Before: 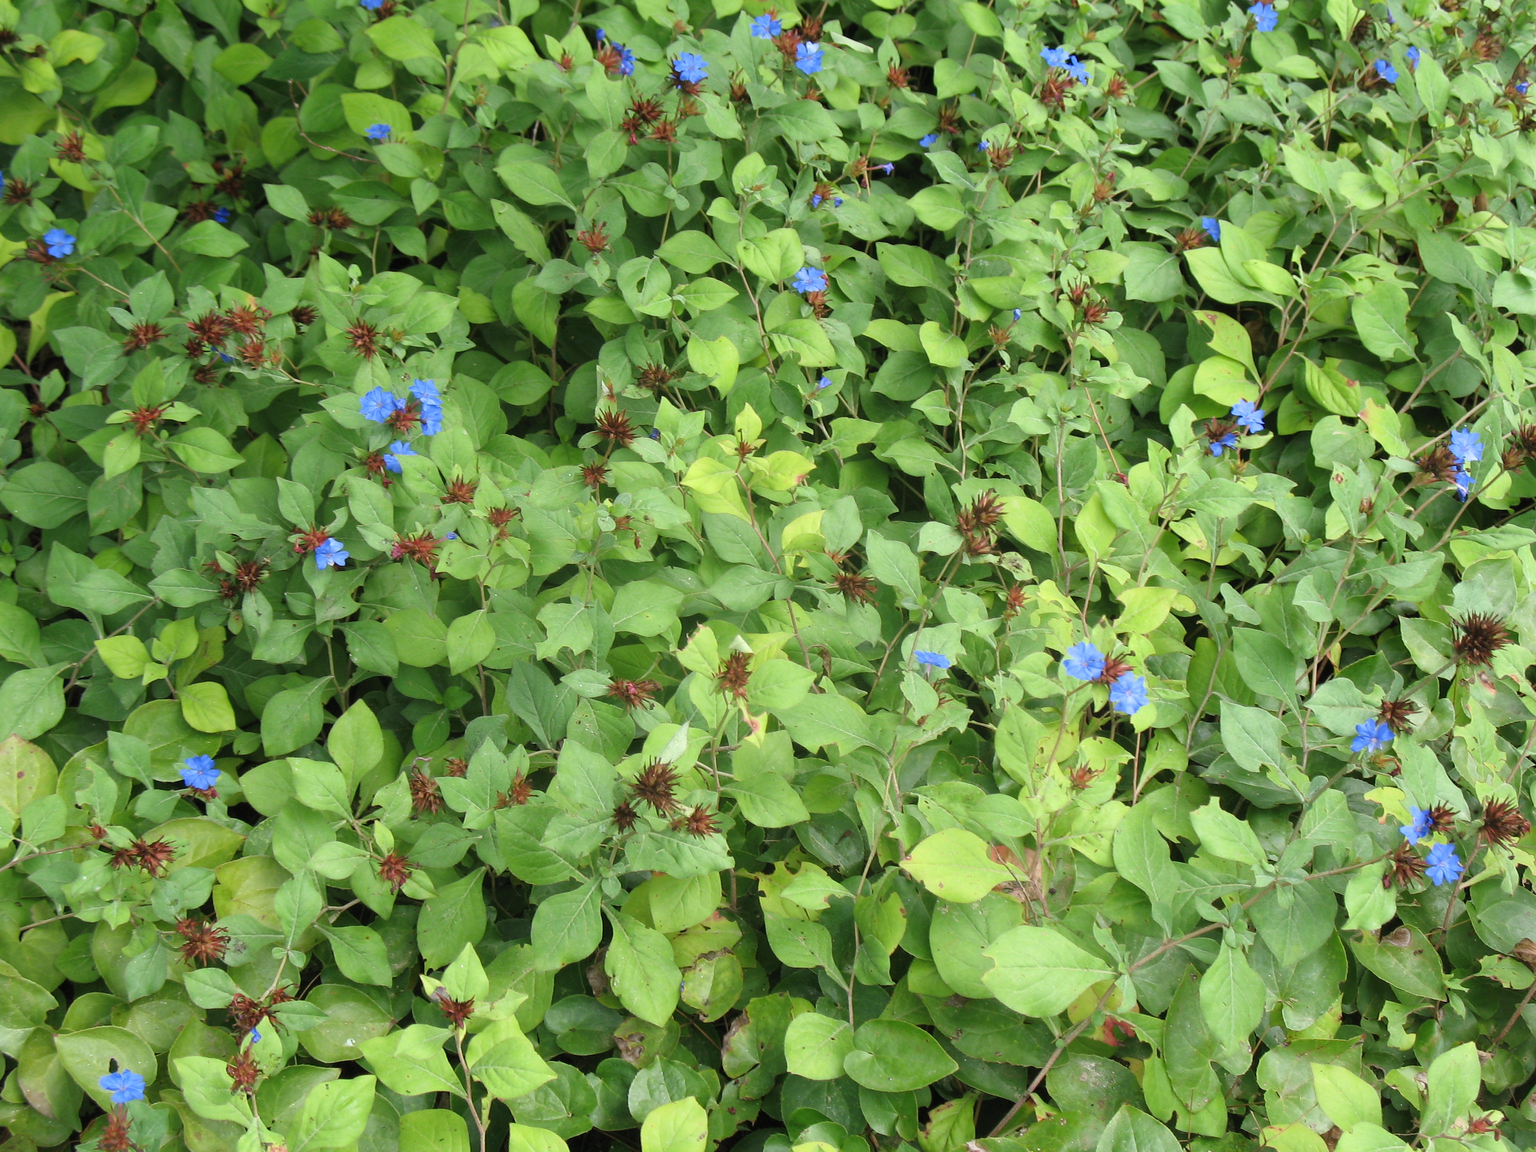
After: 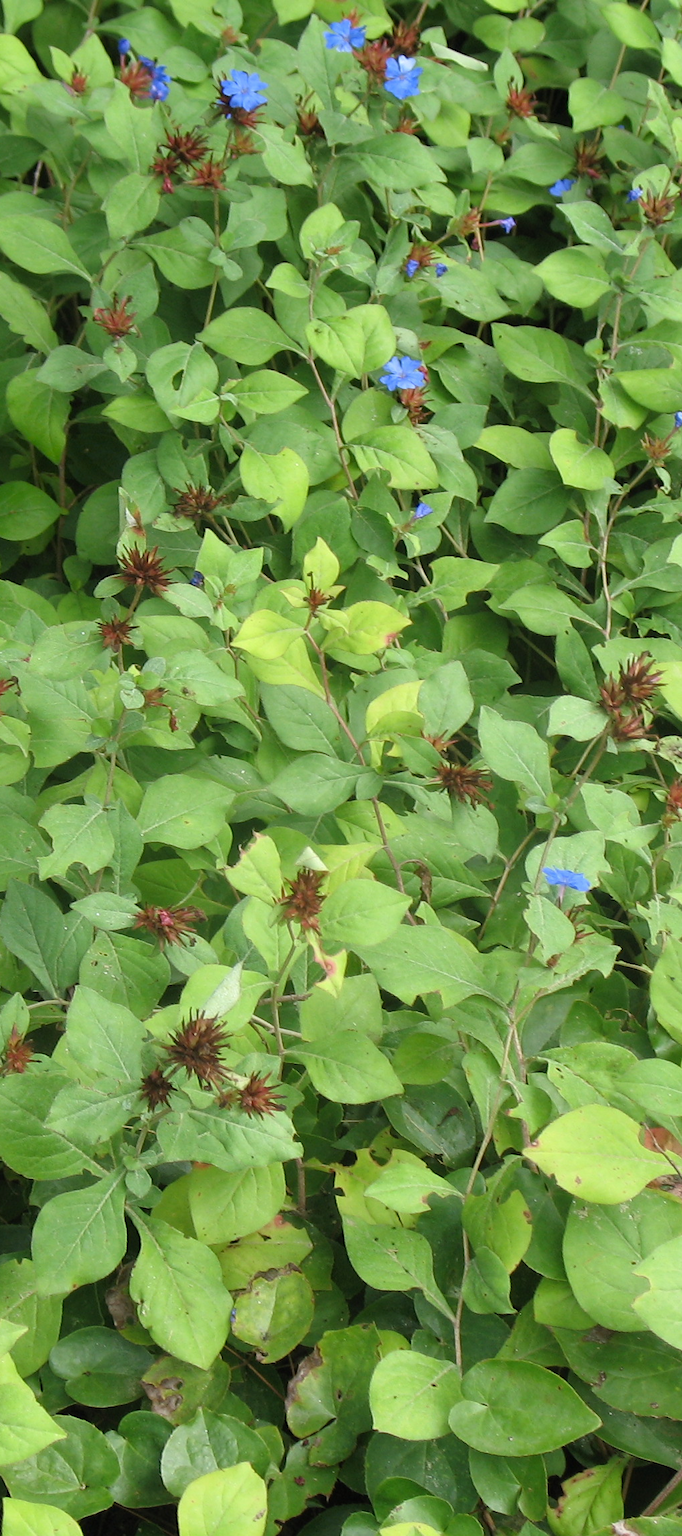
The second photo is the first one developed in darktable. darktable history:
crop: left 33.044%, right 33.637%
exposure: compensate exposure bias true, compensate highlight preservation false
shadows and highlights: shadows -88.77, highlights -35.95, soften with gaussian
